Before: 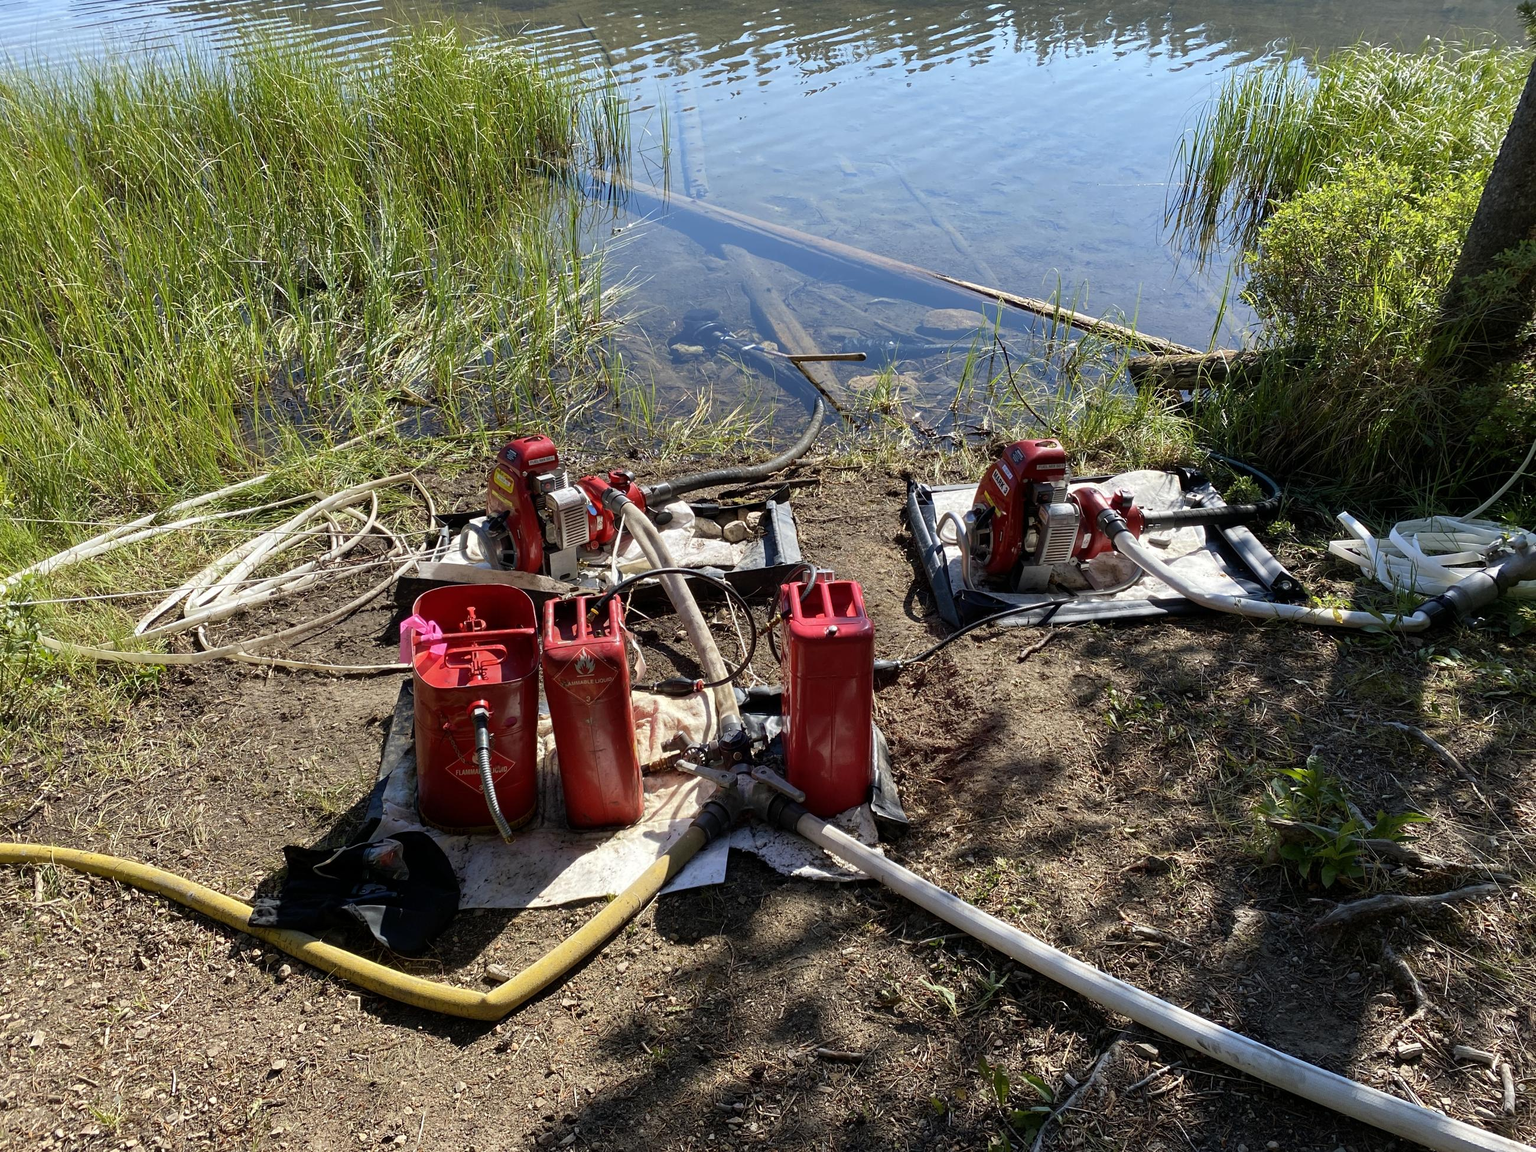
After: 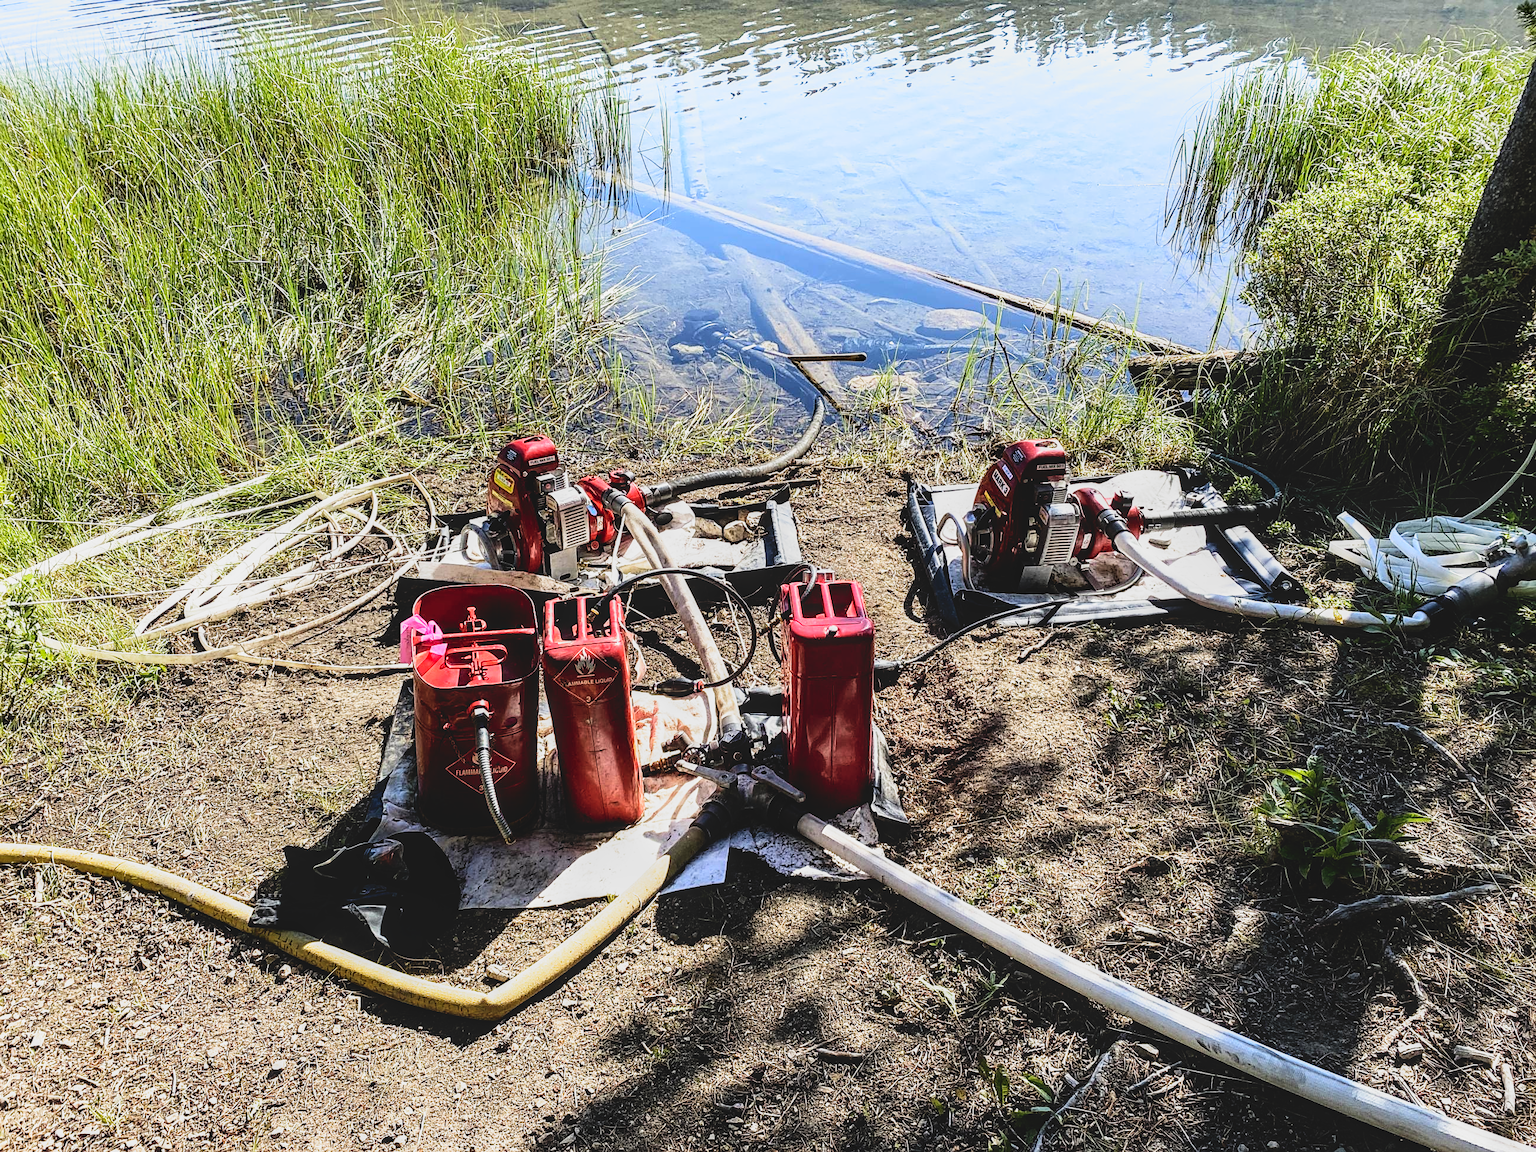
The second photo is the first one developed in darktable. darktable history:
local contrast: detail 130%
tone curve: curves: ch0 [(0, 0.026) (0.155, 0.133) (0.272, 0.34) (0.434, 0.625) (0.676, 0.871) (0.994, 0.955)], color space Lab, independent channels, preserve colors none
sharpen: on, module defaults
contrast brightness saturation: contrast -0.196, saturation 0.188
filmic rgb: black relative exposure -7.96 EV, white relative exposure 2.18 EV, hardness 6.98, preserve chrominance no, color science v5 (2021), contrast in shadows safe, contrast in highlights safe
